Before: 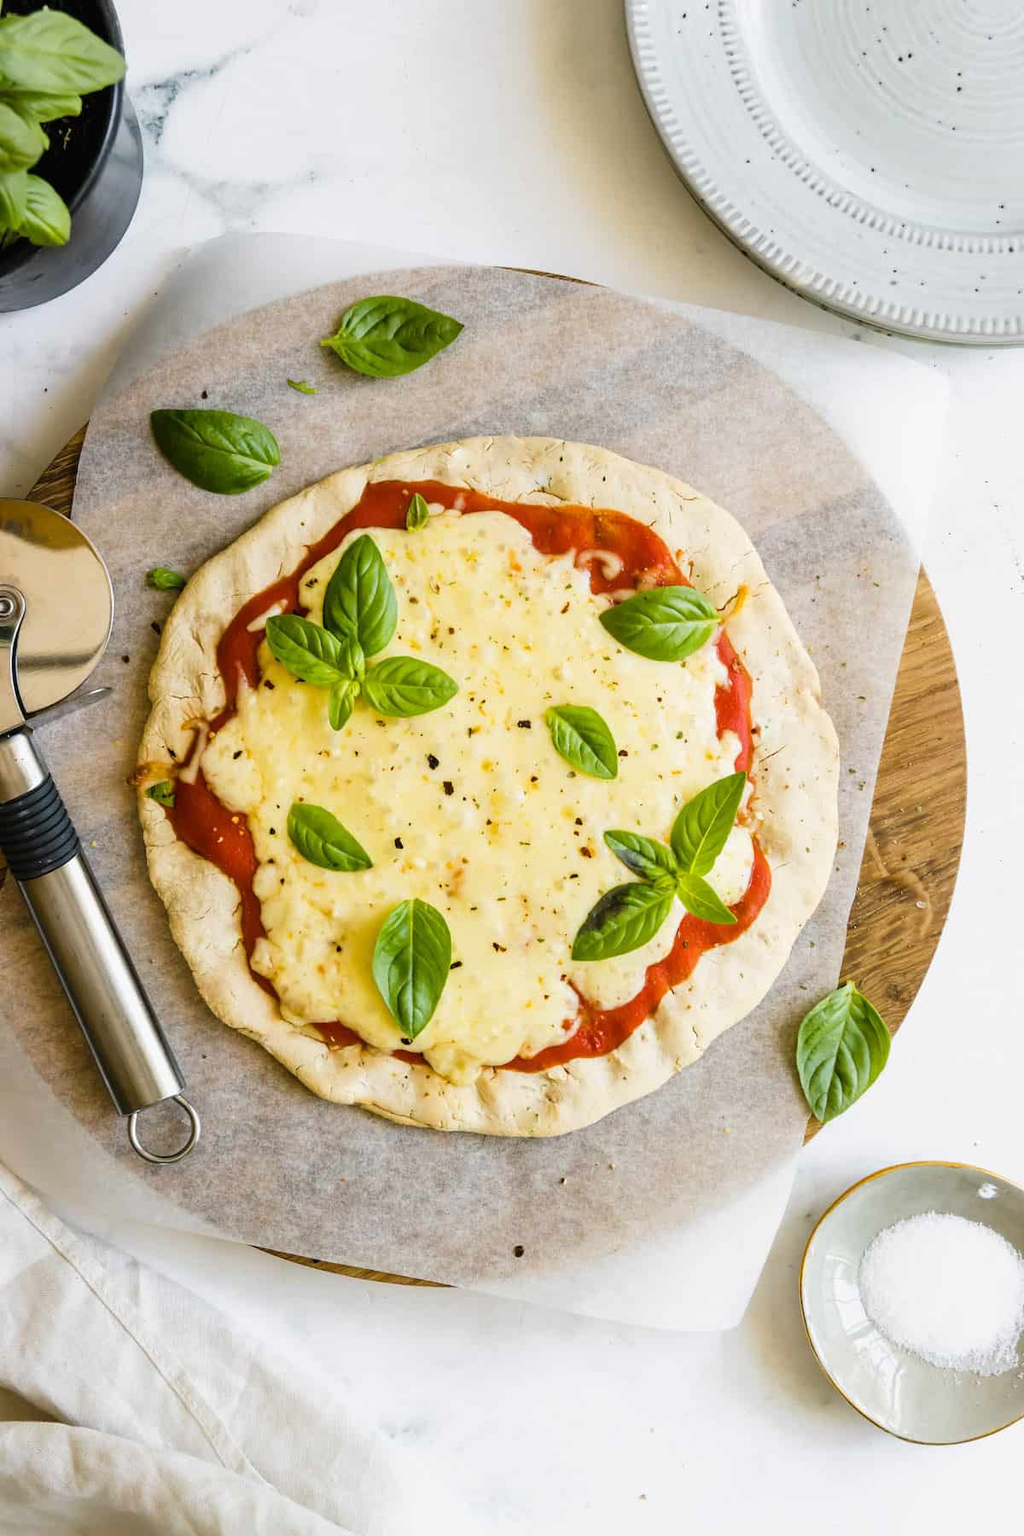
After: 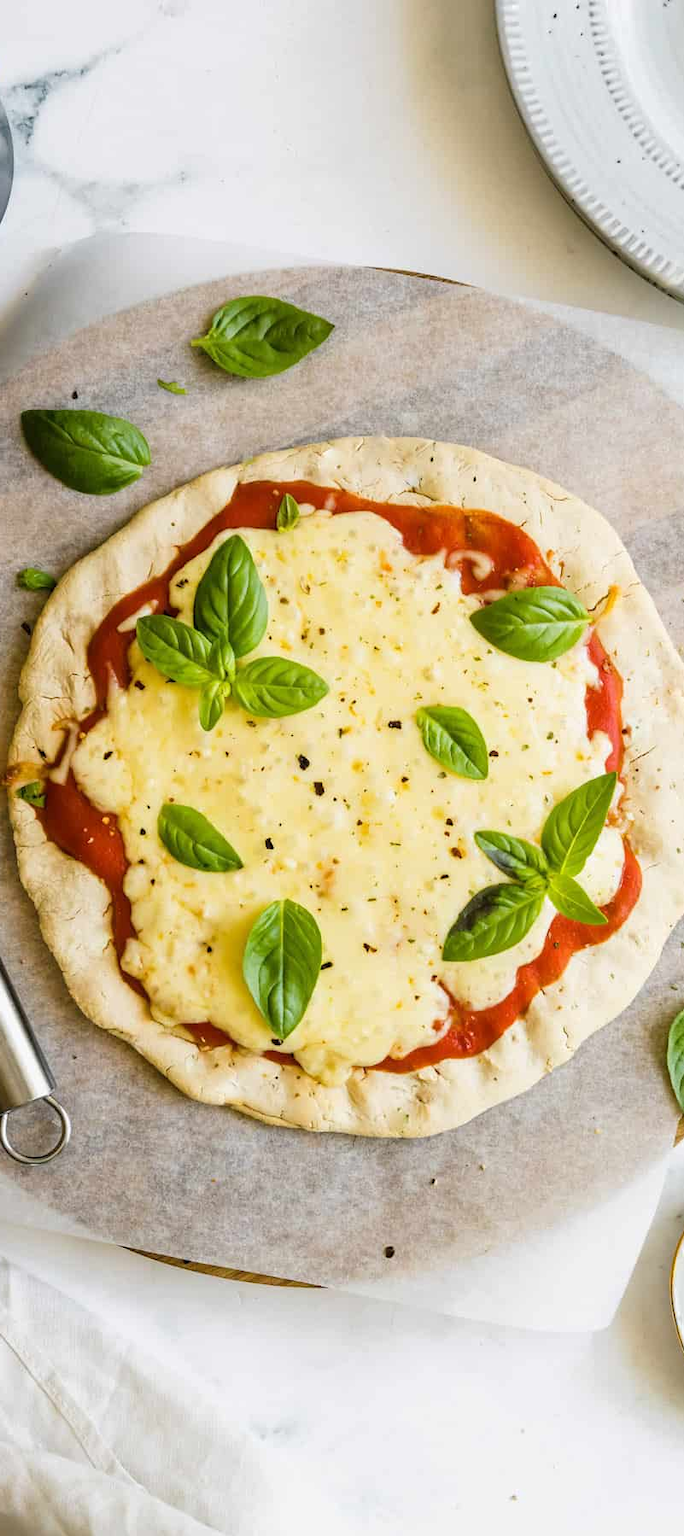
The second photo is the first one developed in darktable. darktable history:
crop and rotate: left 12.685%, right 20.415%
